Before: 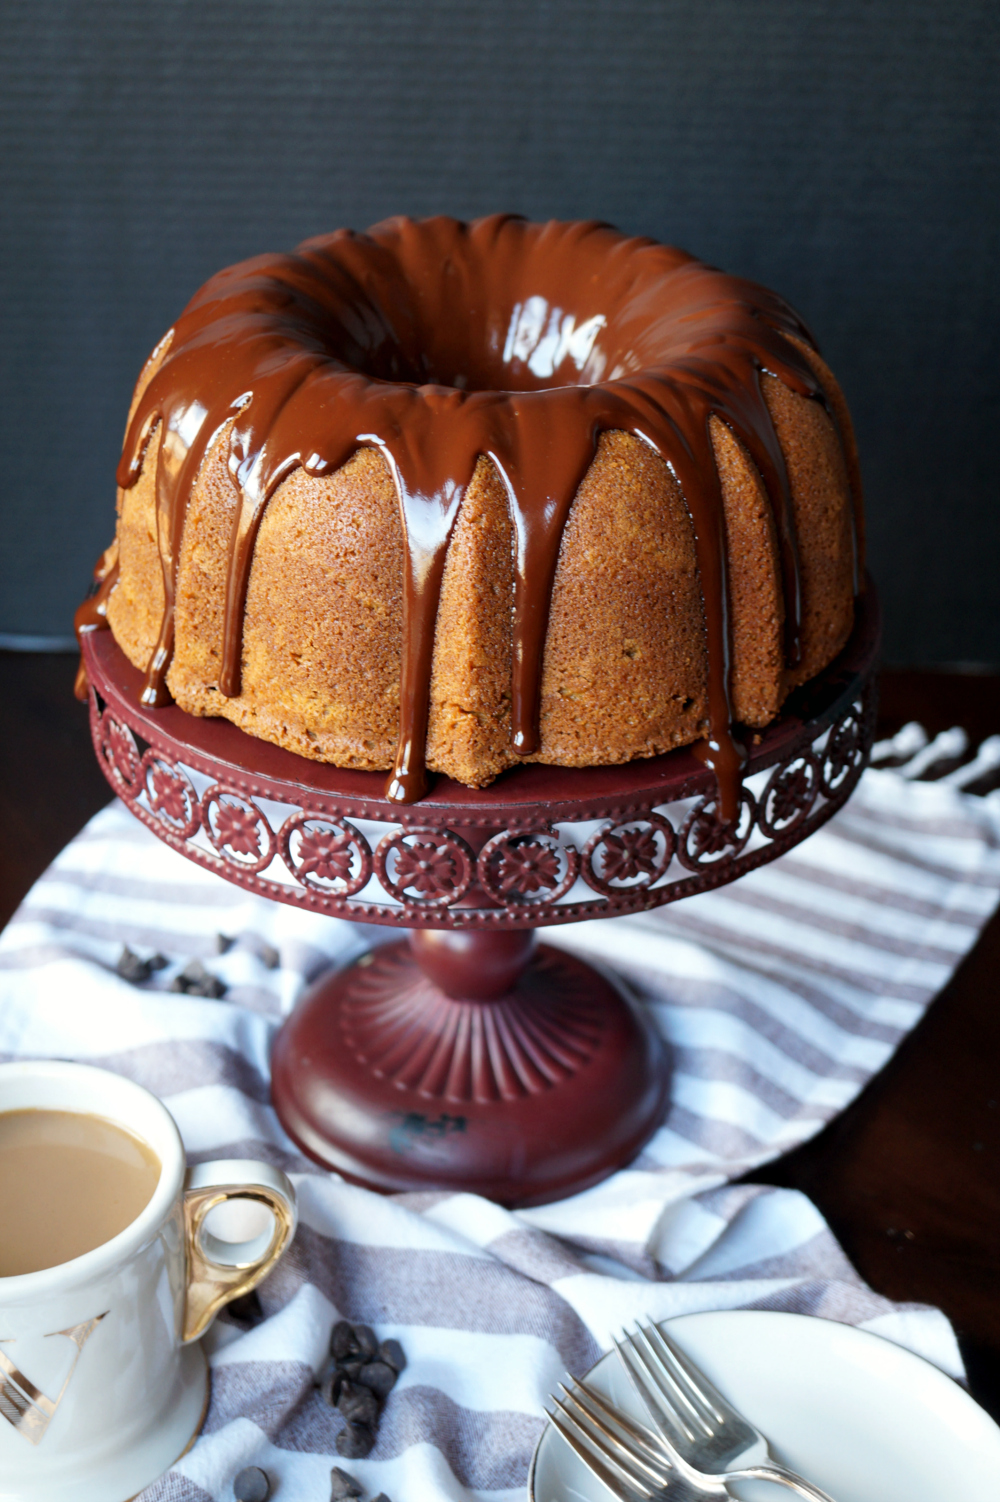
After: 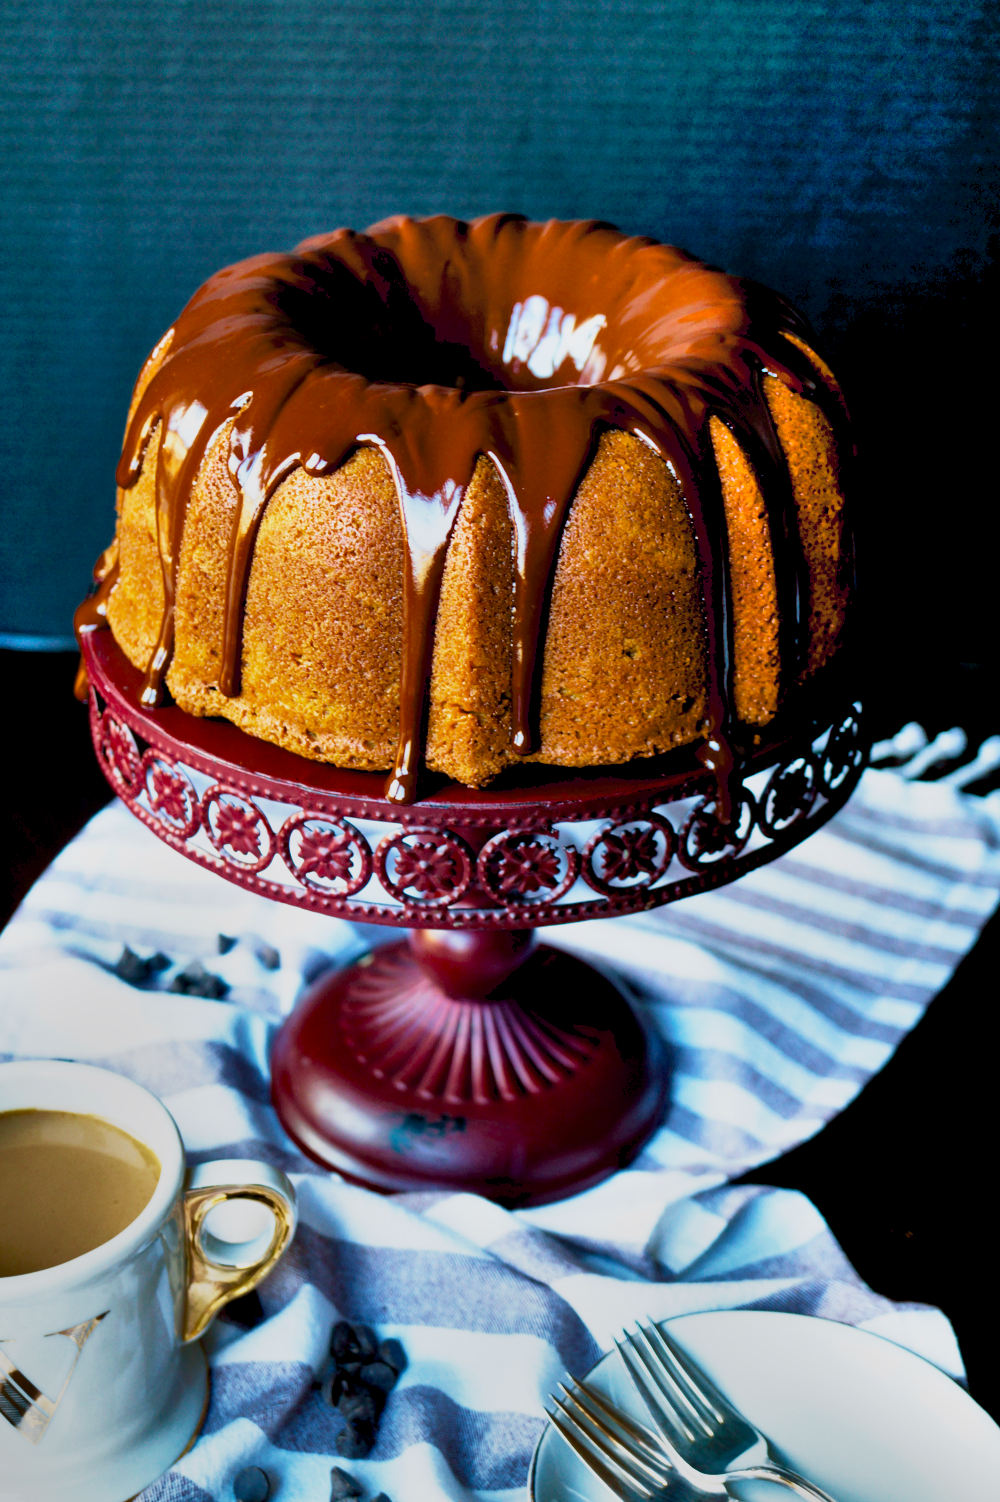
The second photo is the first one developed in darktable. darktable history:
base curve: curves: ch0 [(0, 0) (0.557, 0.834) (1, 1)], preserve colors none
color balance rgb: shadows lift › chroma 0.905%, shadows lift › hue 110.15°, power › luminance -7.924%, power › chroma 1.083%, power › hue 218.16°, global offset › luminance -1.417%, perceptual saturation grading › global saturation 19.632%, global vibrance 1.107%, saturation formula JzAzBz (2021)
shadows and highlights: shadows 82.13, white point adjustment -9.1, highlights -61.49, soften with gaussian
velvia: strength 44.83%
